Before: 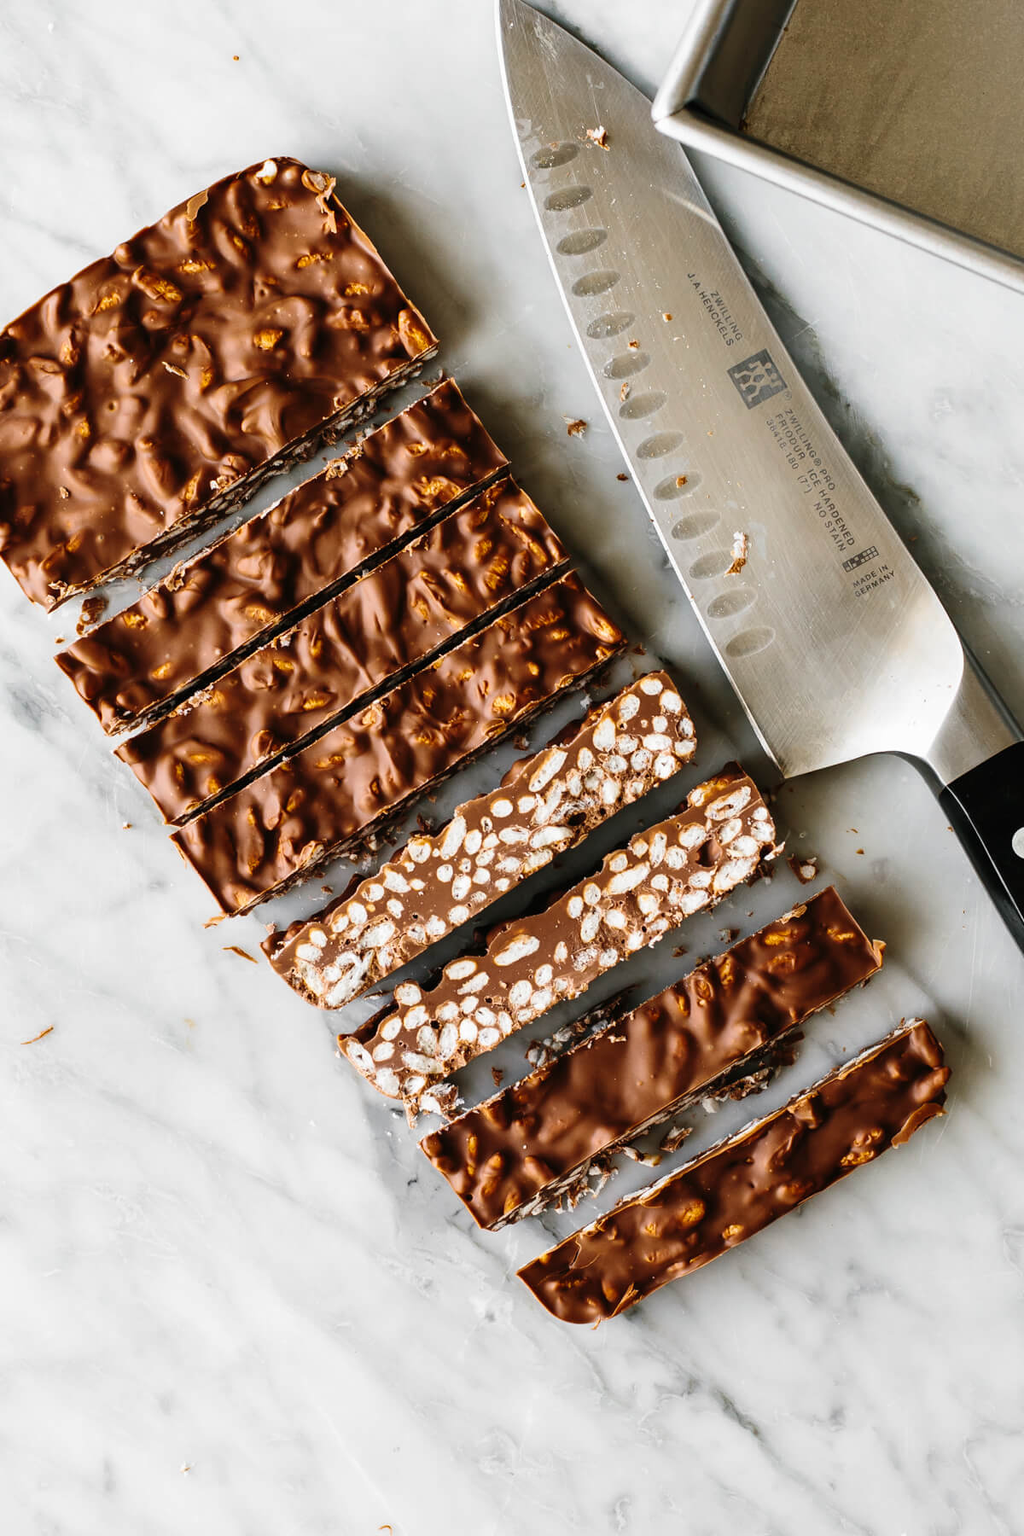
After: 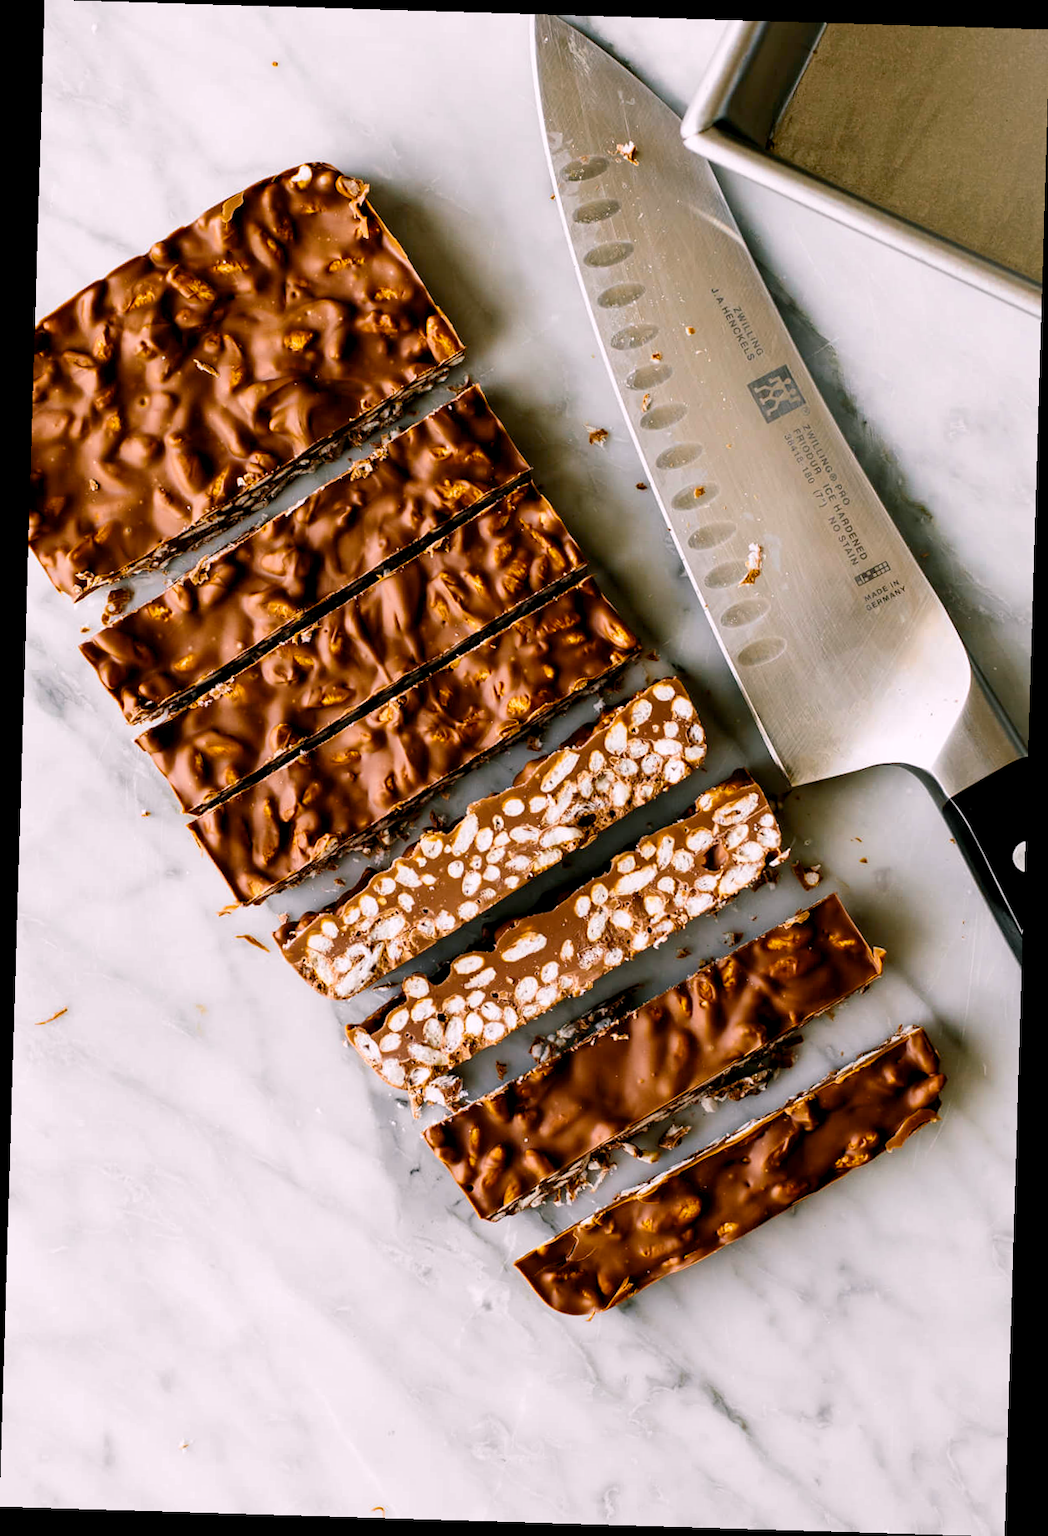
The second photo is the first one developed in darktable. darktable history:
rotate and perspective: rotation 1.72°, automatic cropping off
color balance rgb: shadows lift › chroma 2%, shadows lift › hue 217.2°, power › chroma 0.25%, power › hue 60°, highlights gain › chroma 1.5%, highlights gain › hue 309.6°, global offset › luminance -0.5%, perceptual saturation grading › global saturation 15%, global vibrance 20%
